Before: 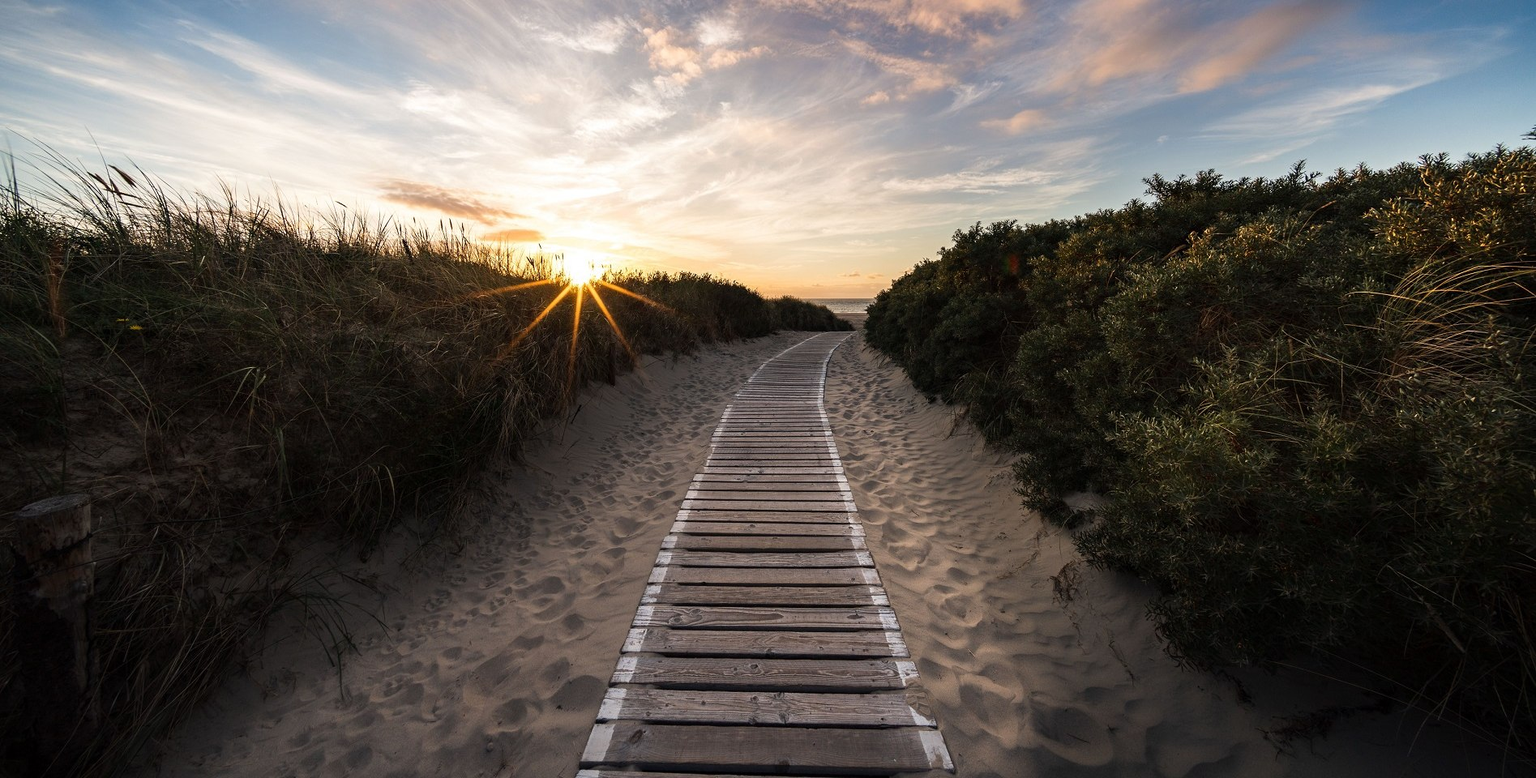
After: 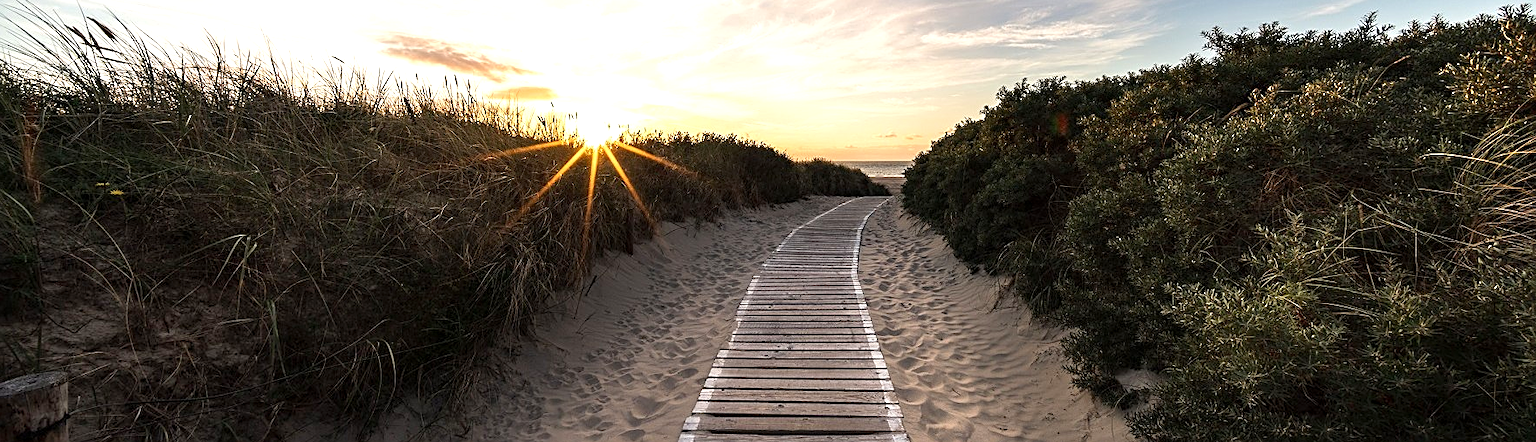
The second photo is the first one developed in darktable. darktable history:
exposure: black level correction 0.001, exposure 0.498 EV, compensate highlight preservation false
shadows and highlights: shadows 37.79, highlights -27.16, soften with gaussian
crop: left 1.847%, top 19.248%, right 5.291%, bottom 27.836%
sharpen: on, module defaults
